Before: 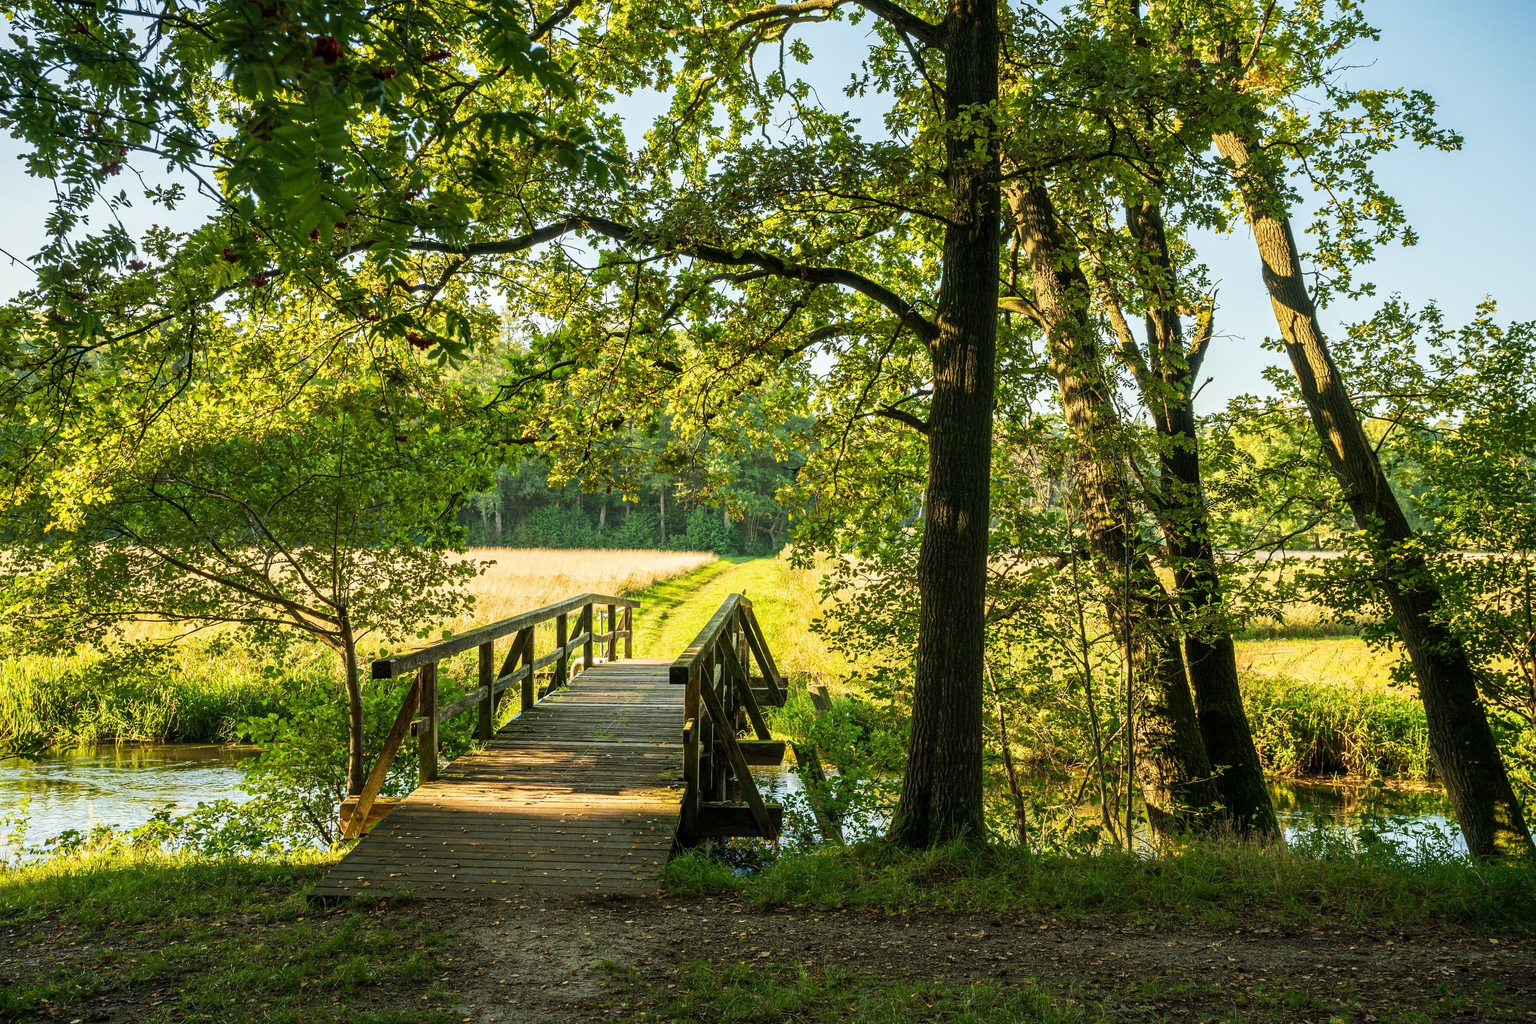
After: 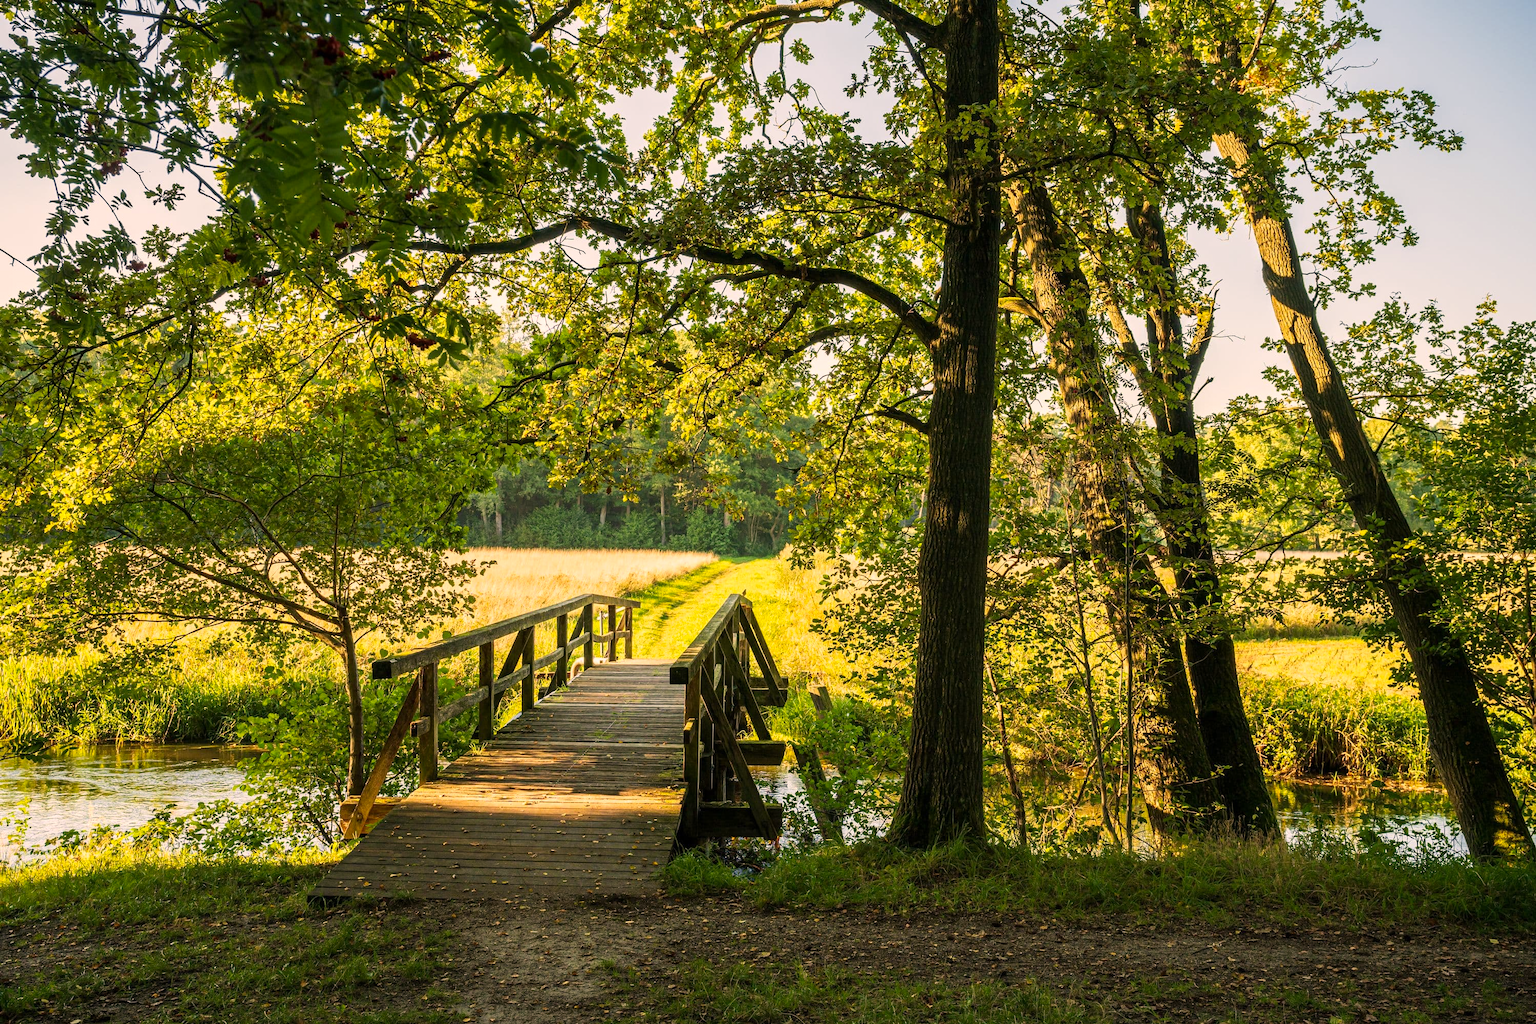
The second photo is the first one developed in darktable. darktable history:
color correction: highlights a* 11.71, highlights b* 11.67
